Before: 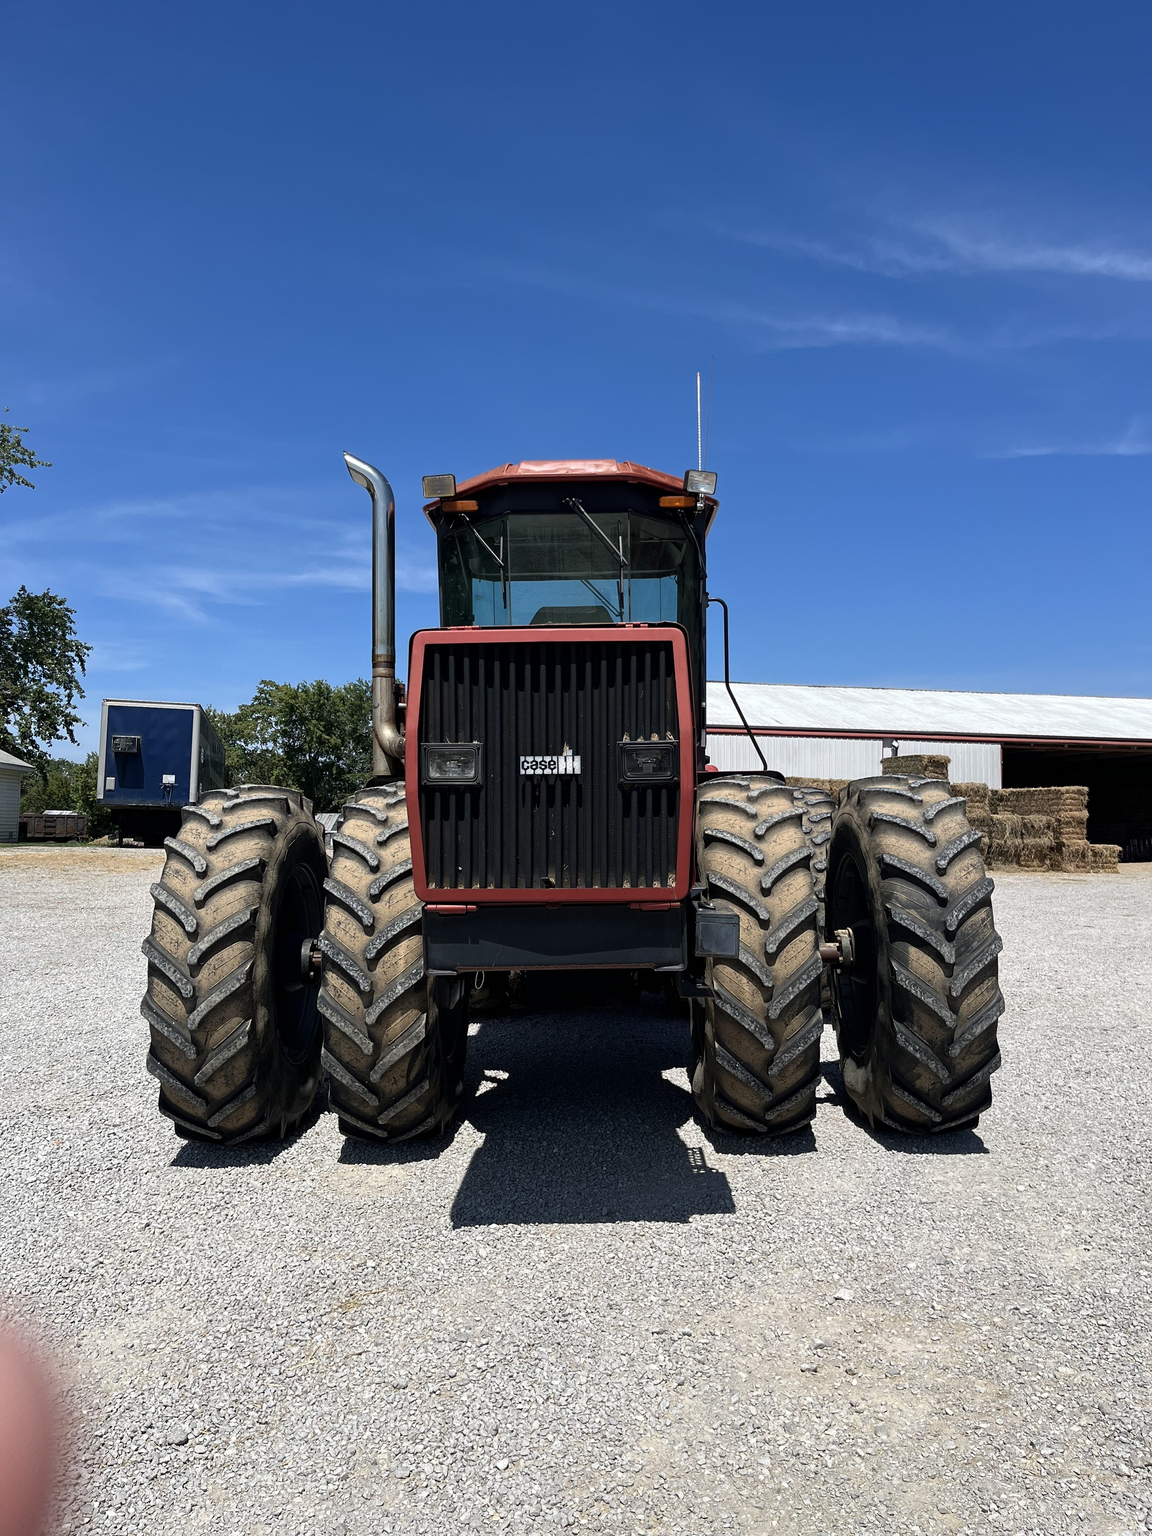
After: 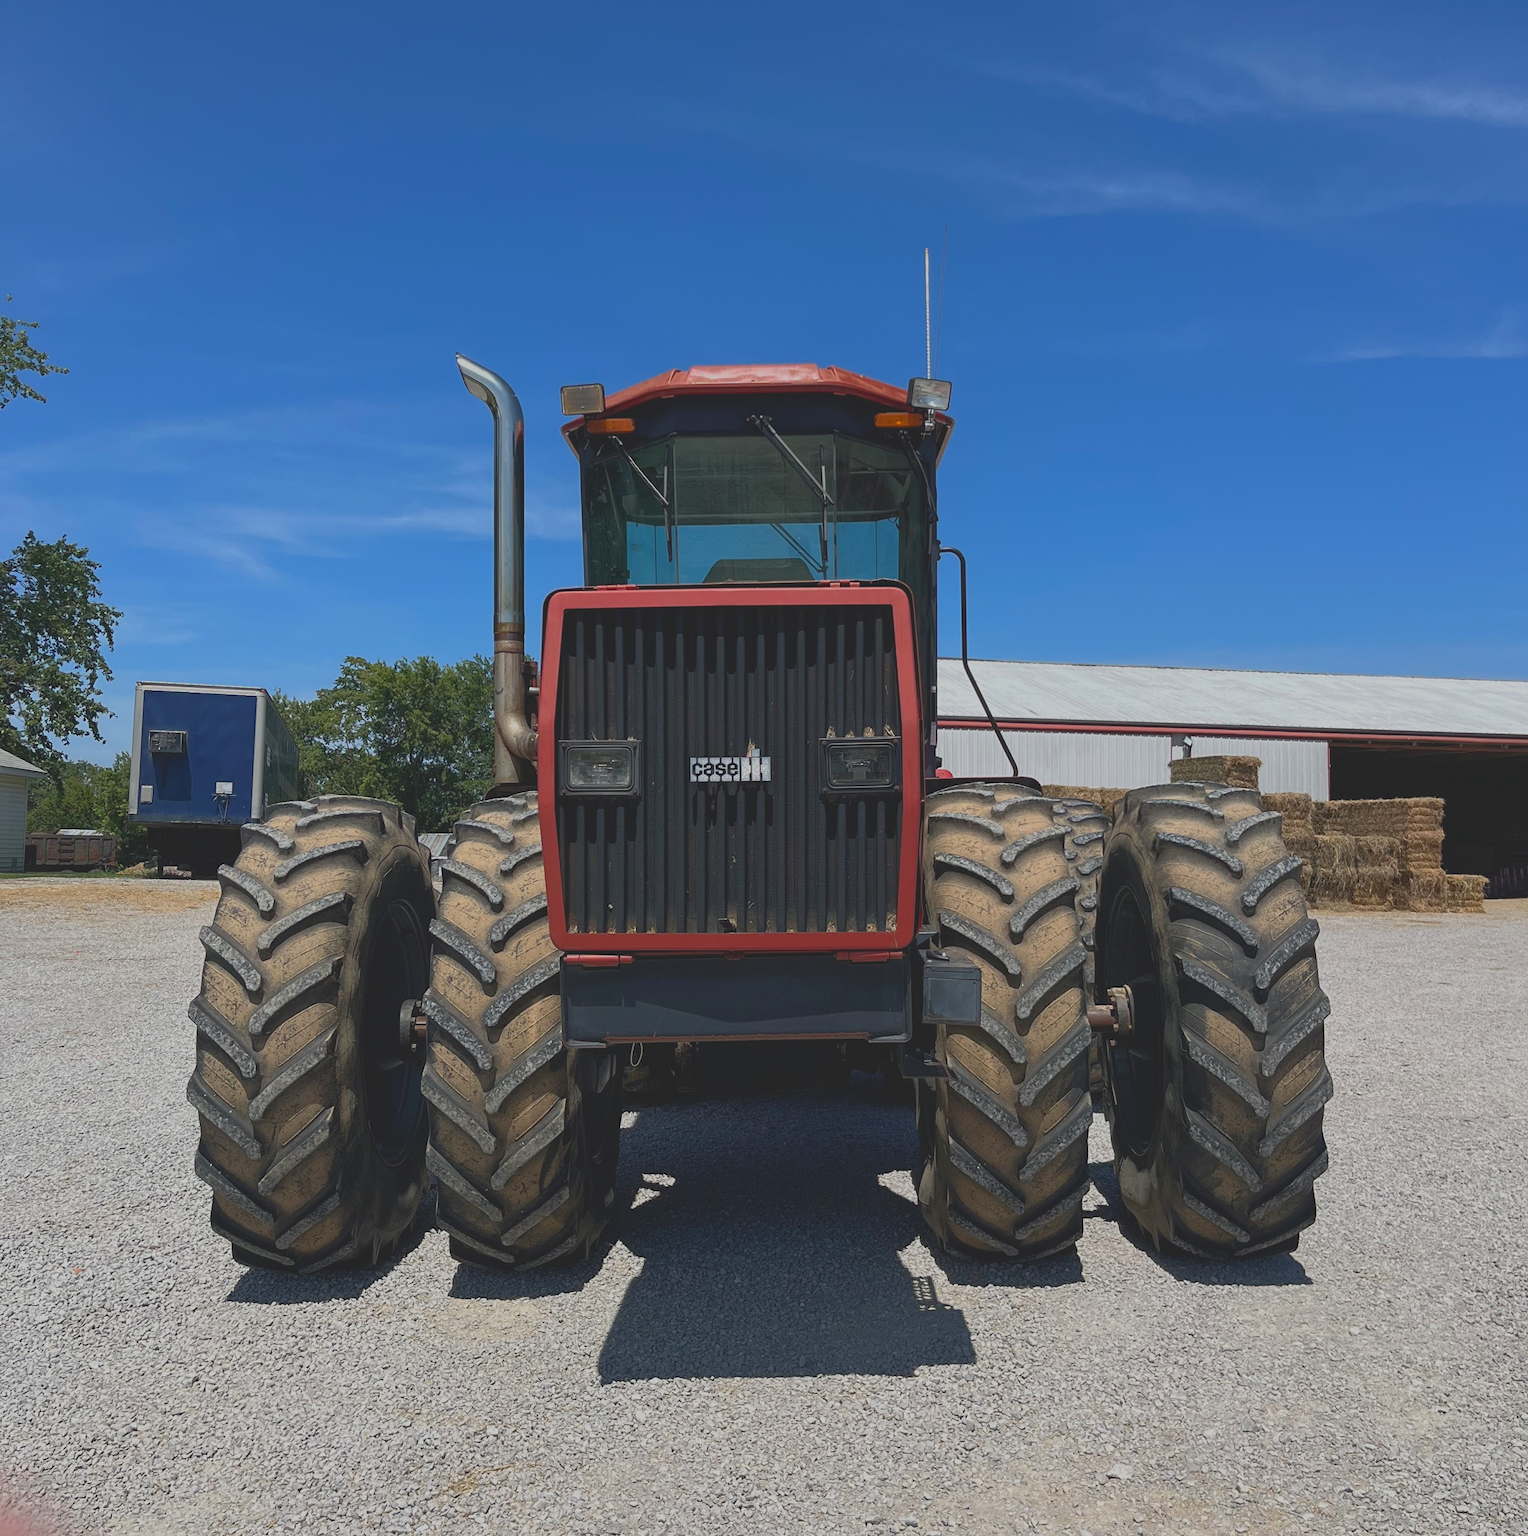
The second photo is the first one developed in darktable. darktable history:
contrast brightness saturation: contrast -0.294
crop and rotate: top 12.088%, bottom 12.517%
tone equalizer: -8 EV 0.244 EV, -7 EV 0.4 EV, -6 EV 0.454 EV, -5 EV 0.219 EV, -3 EV -0.257 EV, -2 EV -0.441 EV, -1 EV -0.394 EV, +0 EV -0.243 EV
